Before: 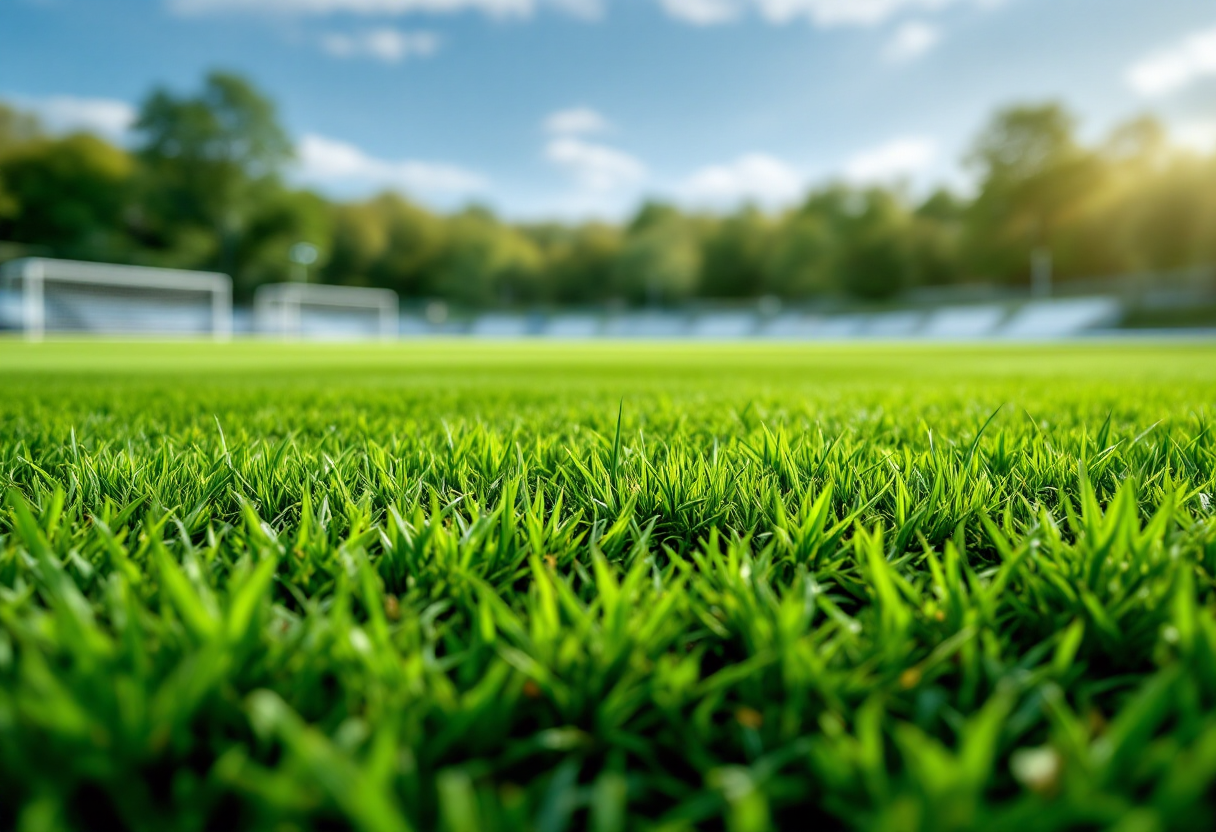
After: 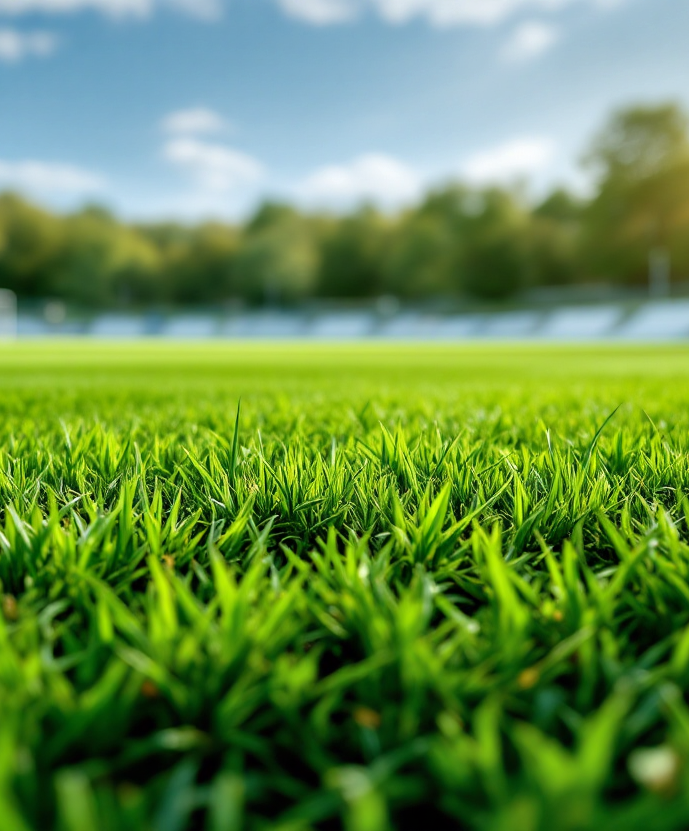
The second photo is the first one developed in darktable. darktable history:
crop: left 31.458%, top 0%, right 11.876%
shadows and highlights: radius 125.46, shadows 30.51, highlights -30.51, low approximation 0.01, soften with gaussian
